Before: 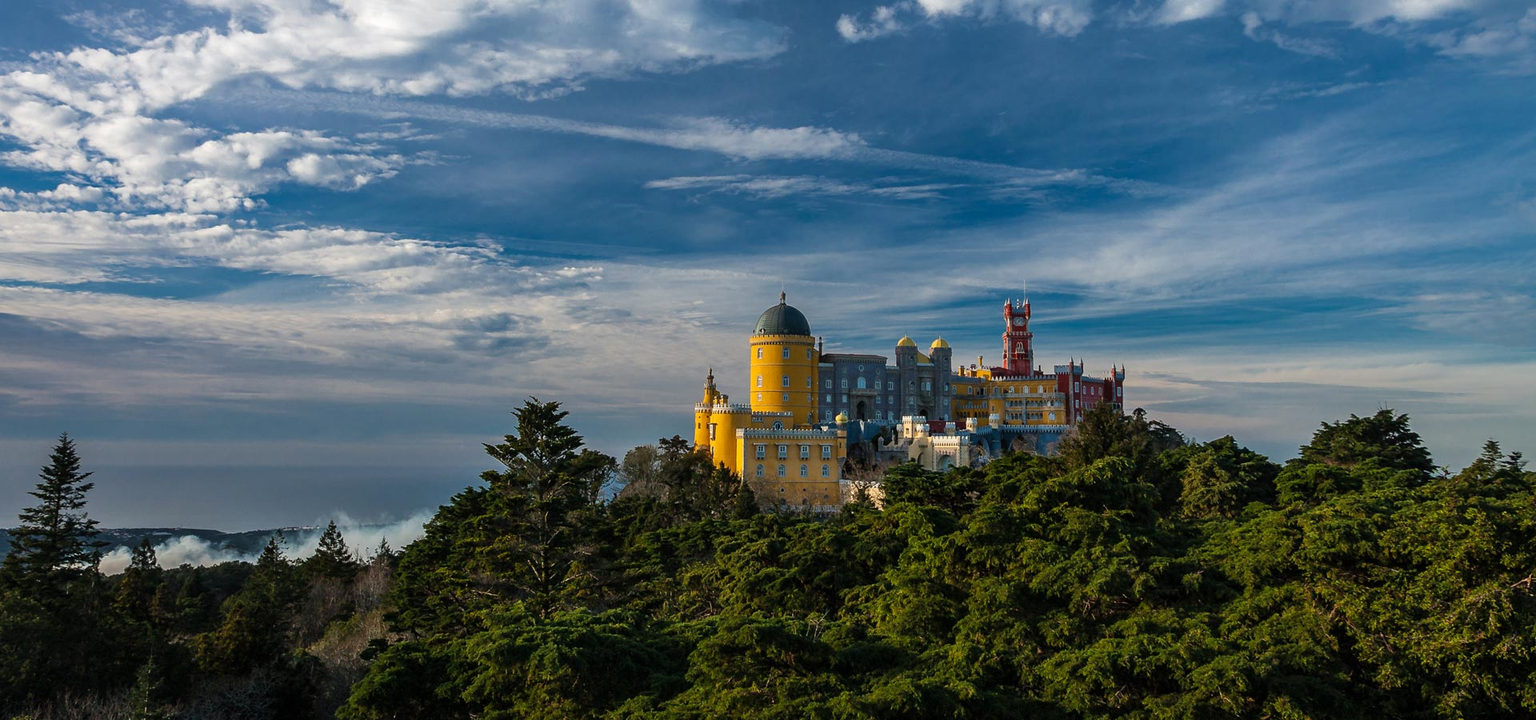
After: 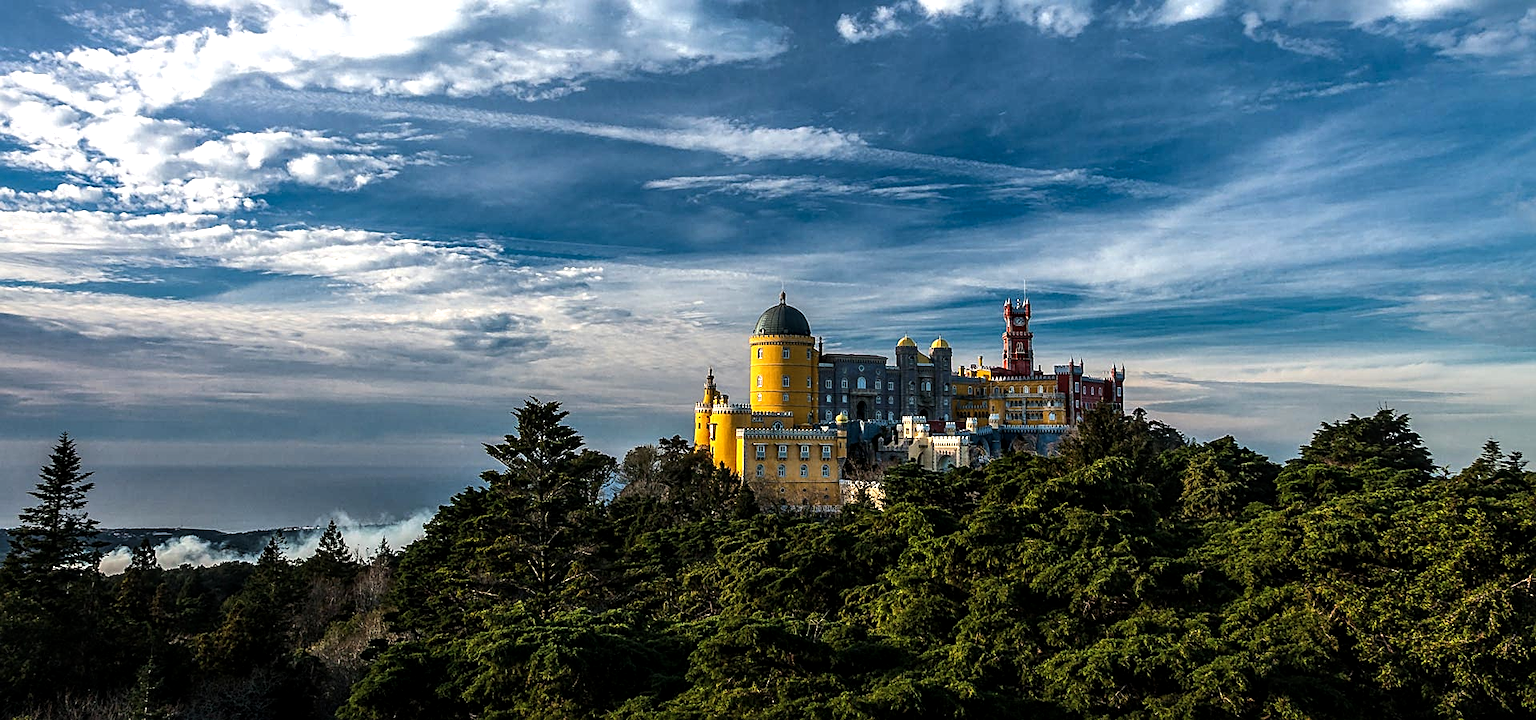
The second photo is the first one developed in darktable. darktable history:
local contrast: detail 130%
sharpen: on, module defaults
tone equalizer: -8 EV -0.75 EV, -7 EV -0.7 EV, -6 EV -0.6 EV, -5 EV -0.4 EV, -3 EV 0.4 EV, -2 EV 0.6 EV, -1 EV 0.7 EV, +0 EV 0.75 EV, edges refinement/feathering 500, mask exposure compensation -1.57 EV, preserve details no
